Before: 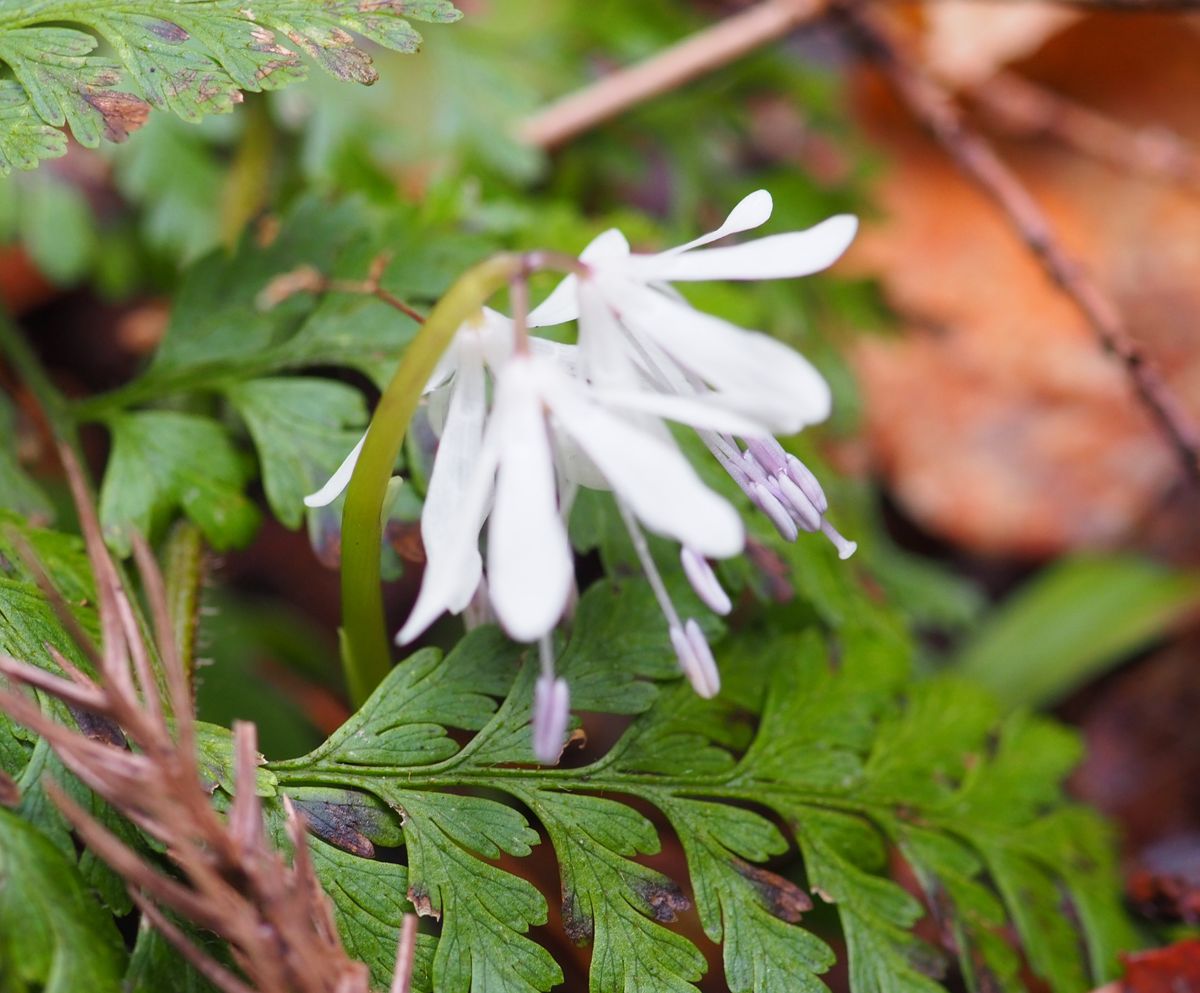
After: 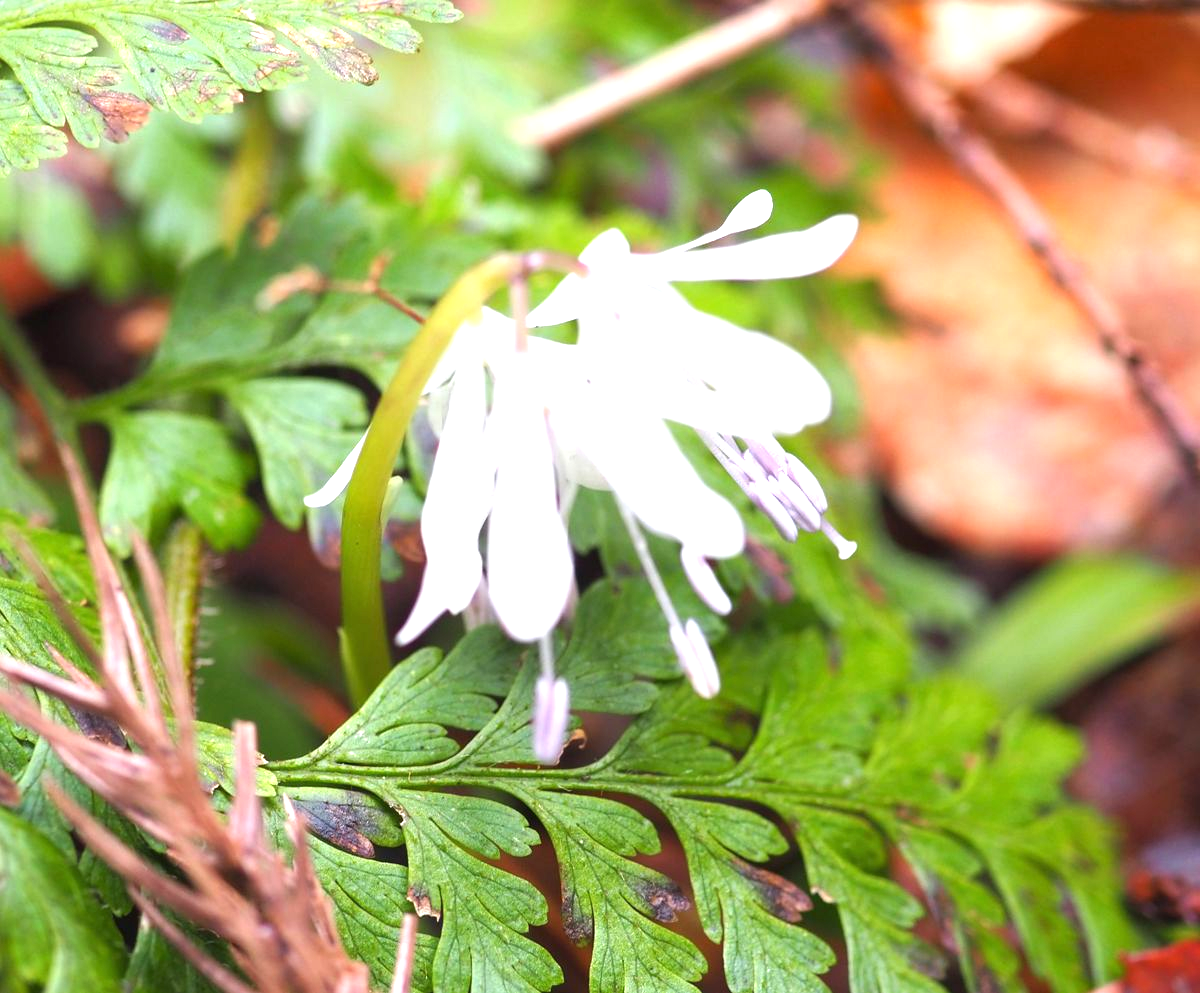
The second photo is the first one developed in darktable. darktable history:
exposure: black level correction 0, exposure 1.097 EV, compensate highlight preservation false
